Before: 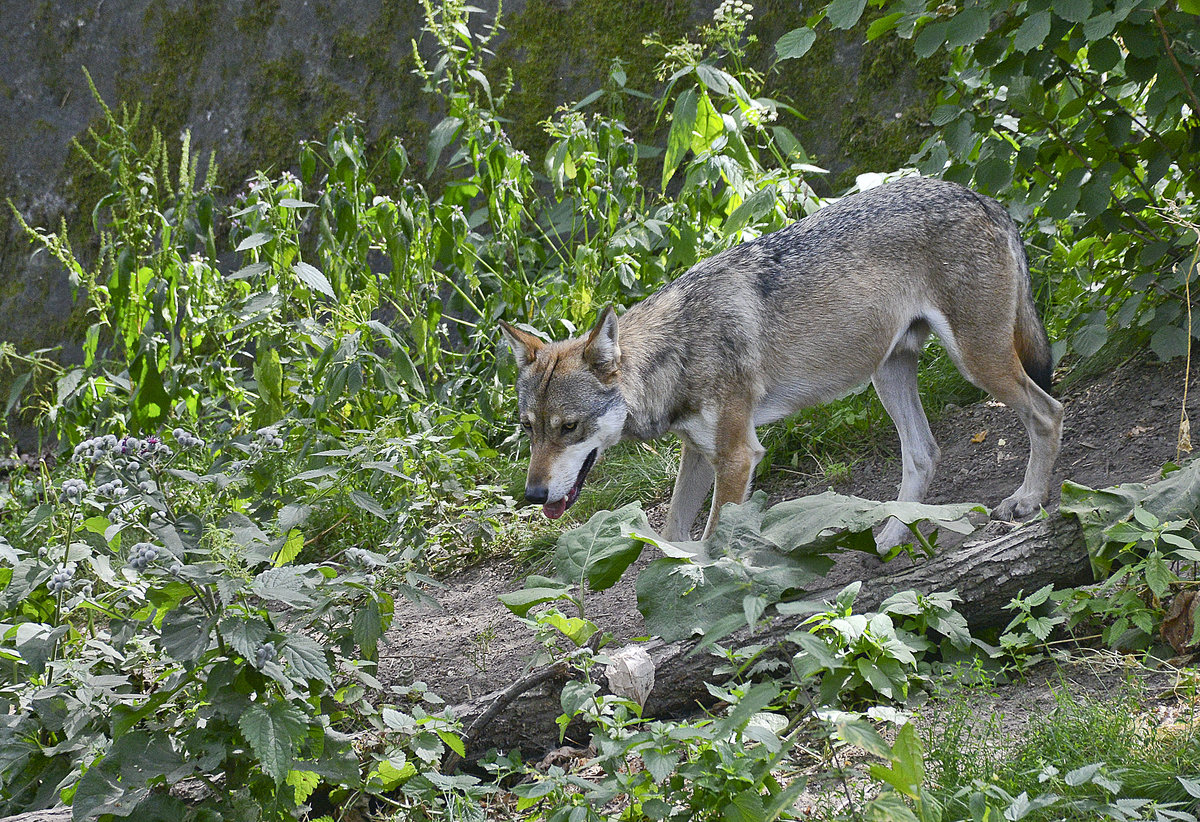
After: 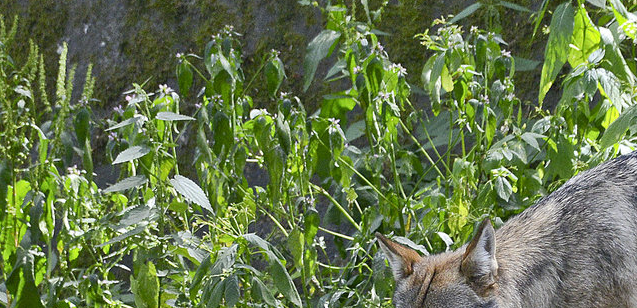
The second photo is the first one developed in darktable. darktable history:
crop: left 10.289%, top 10.65%, right 36.233%, bottom 51.46%
